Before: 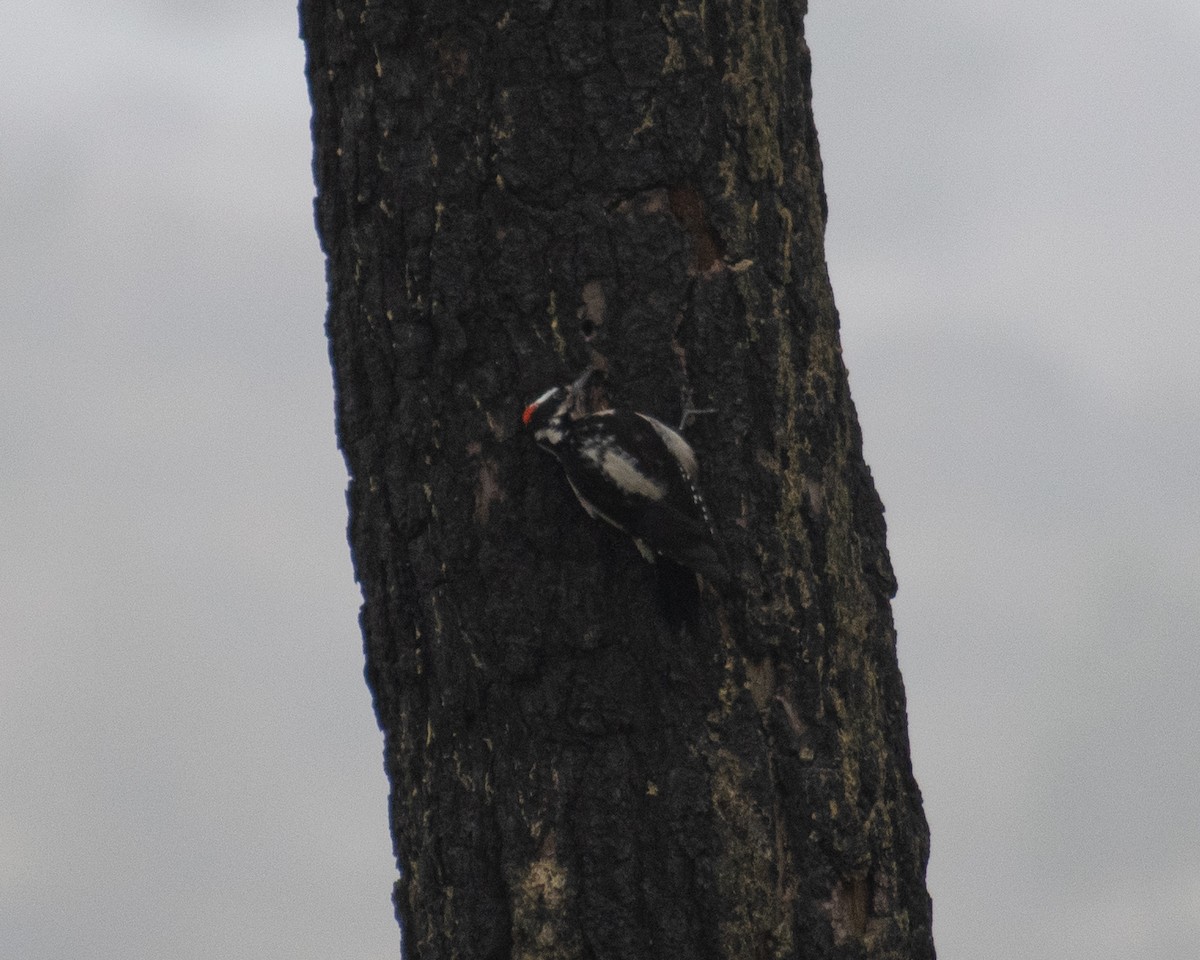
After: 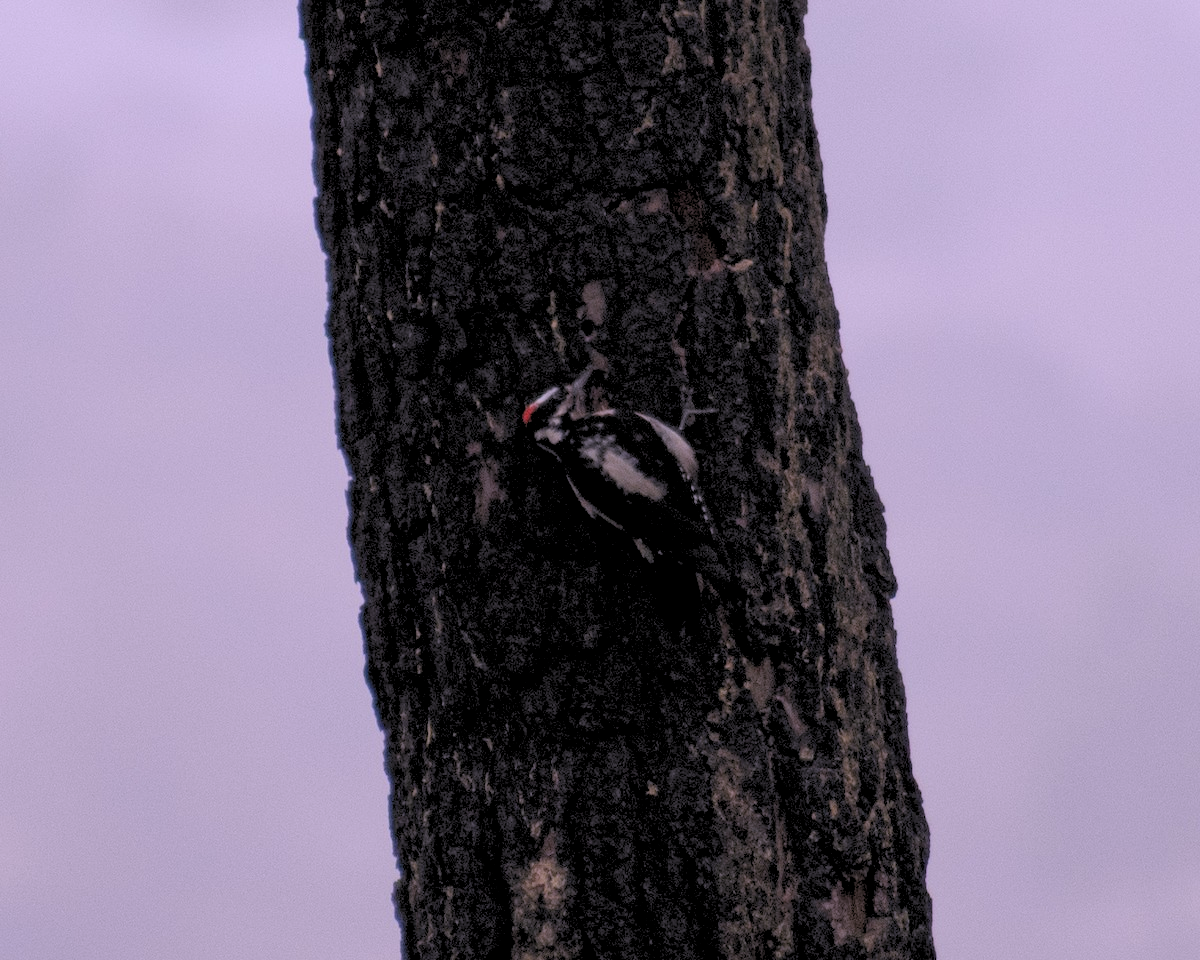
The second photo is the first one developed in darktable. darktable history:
color correction: highlights a* 15.46, highlights b* -20.56
rgb levels: preserve colors sum RGB, levels [[0.038, 0.433, 0.934], [0, 0.5, 1], [0, 0.5, 1]]
